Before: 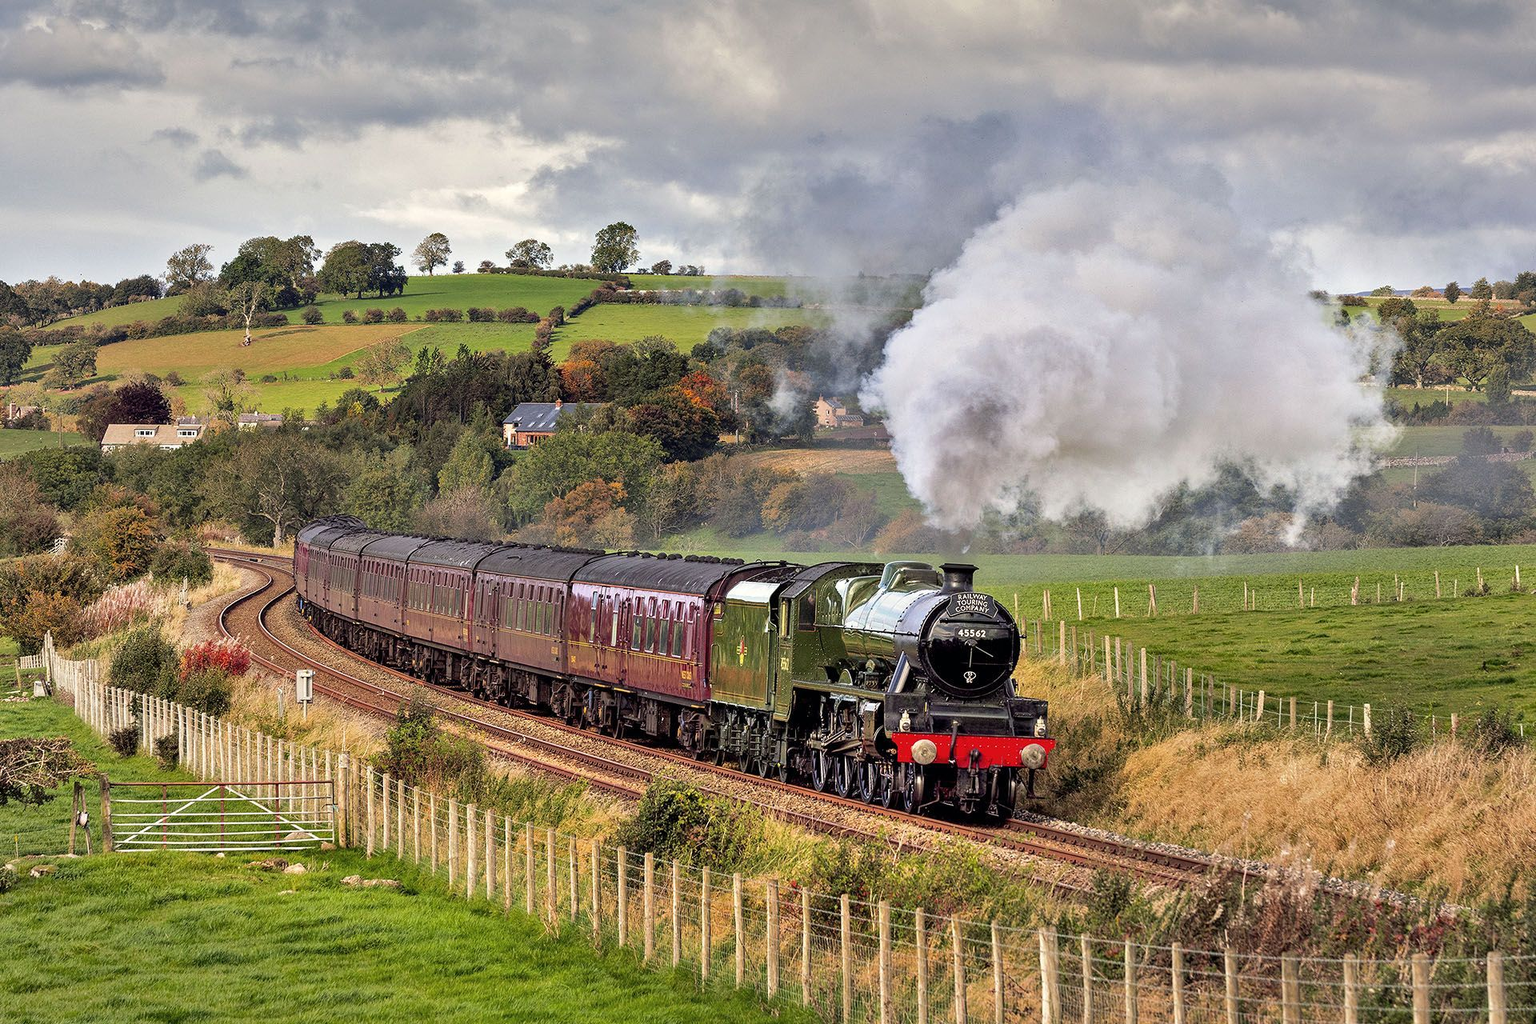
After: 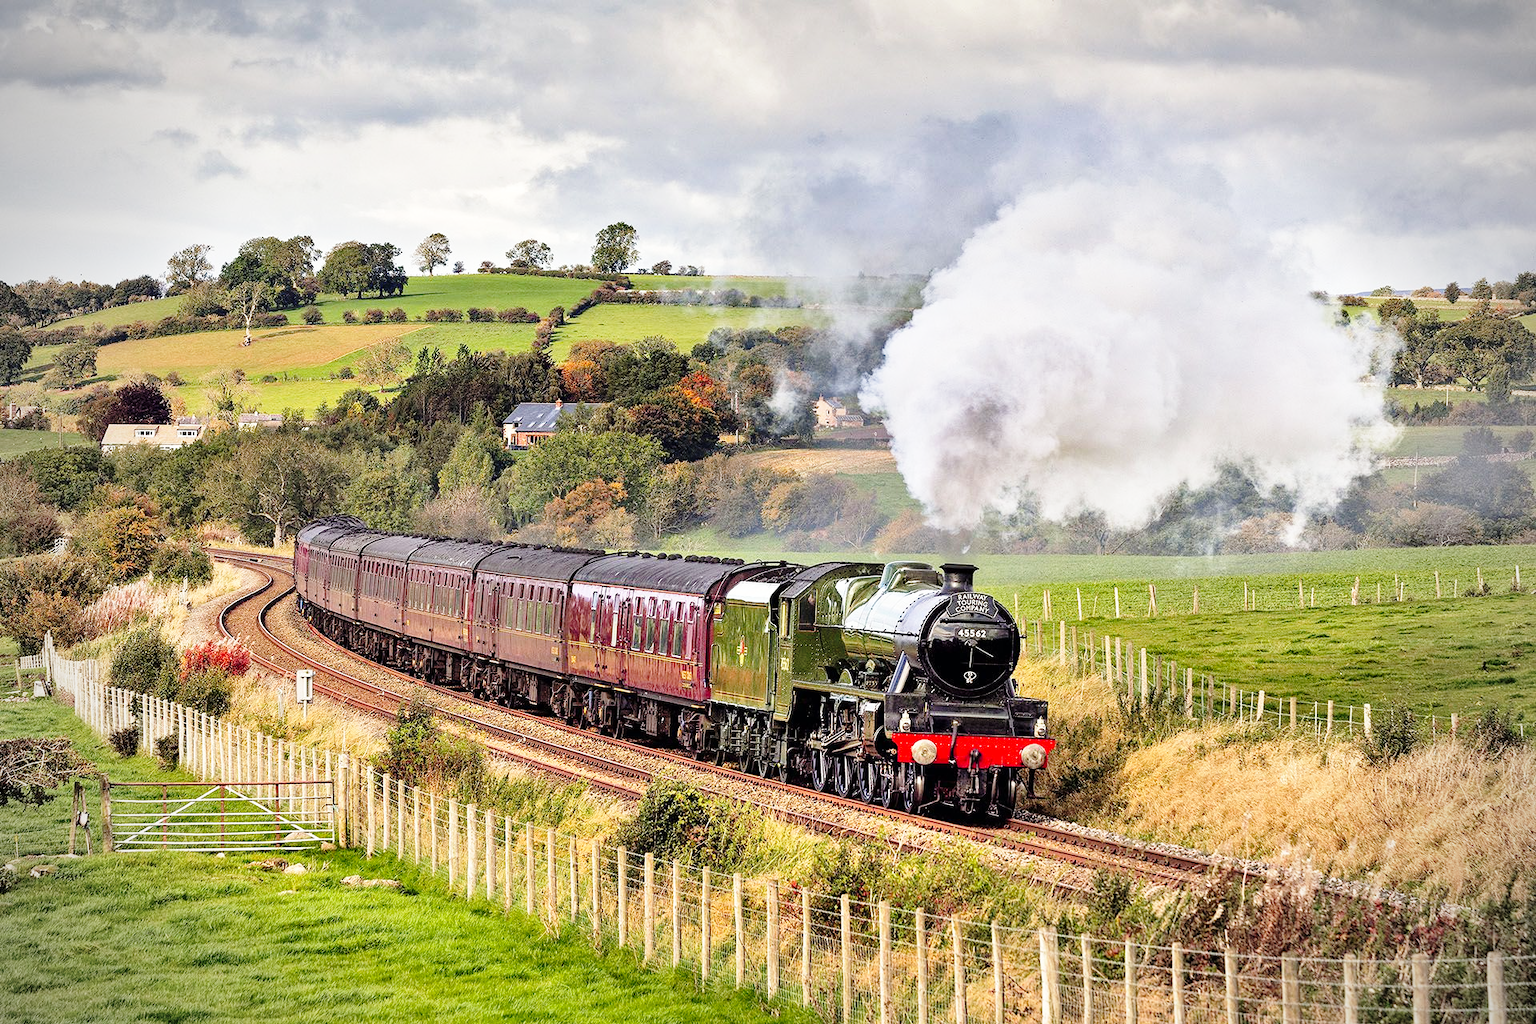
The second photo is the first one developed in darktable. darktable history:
white balance: emerald 1
base curve: curves: ch0 [(0, 0) (0.028, 0.03) (0.121, 0.232) (0.46, 0.748) (0.859, 0.968) (1, 1)], preserve colors none
vignetting: on, module defaults
